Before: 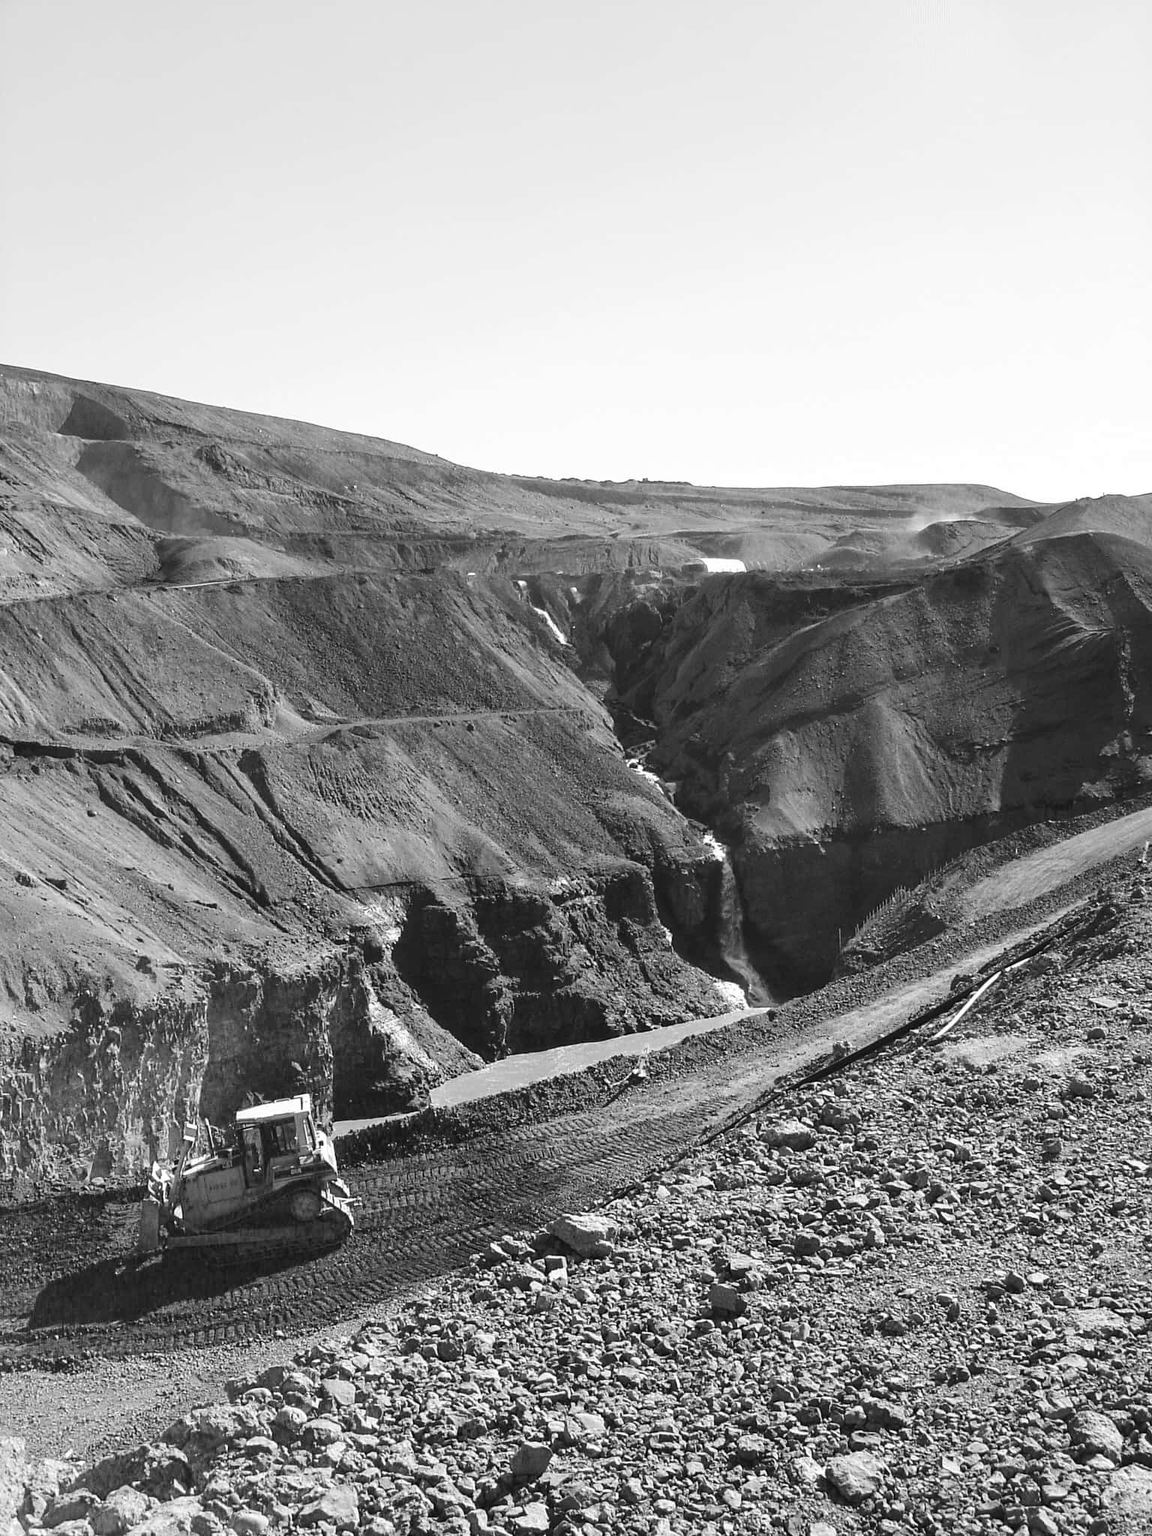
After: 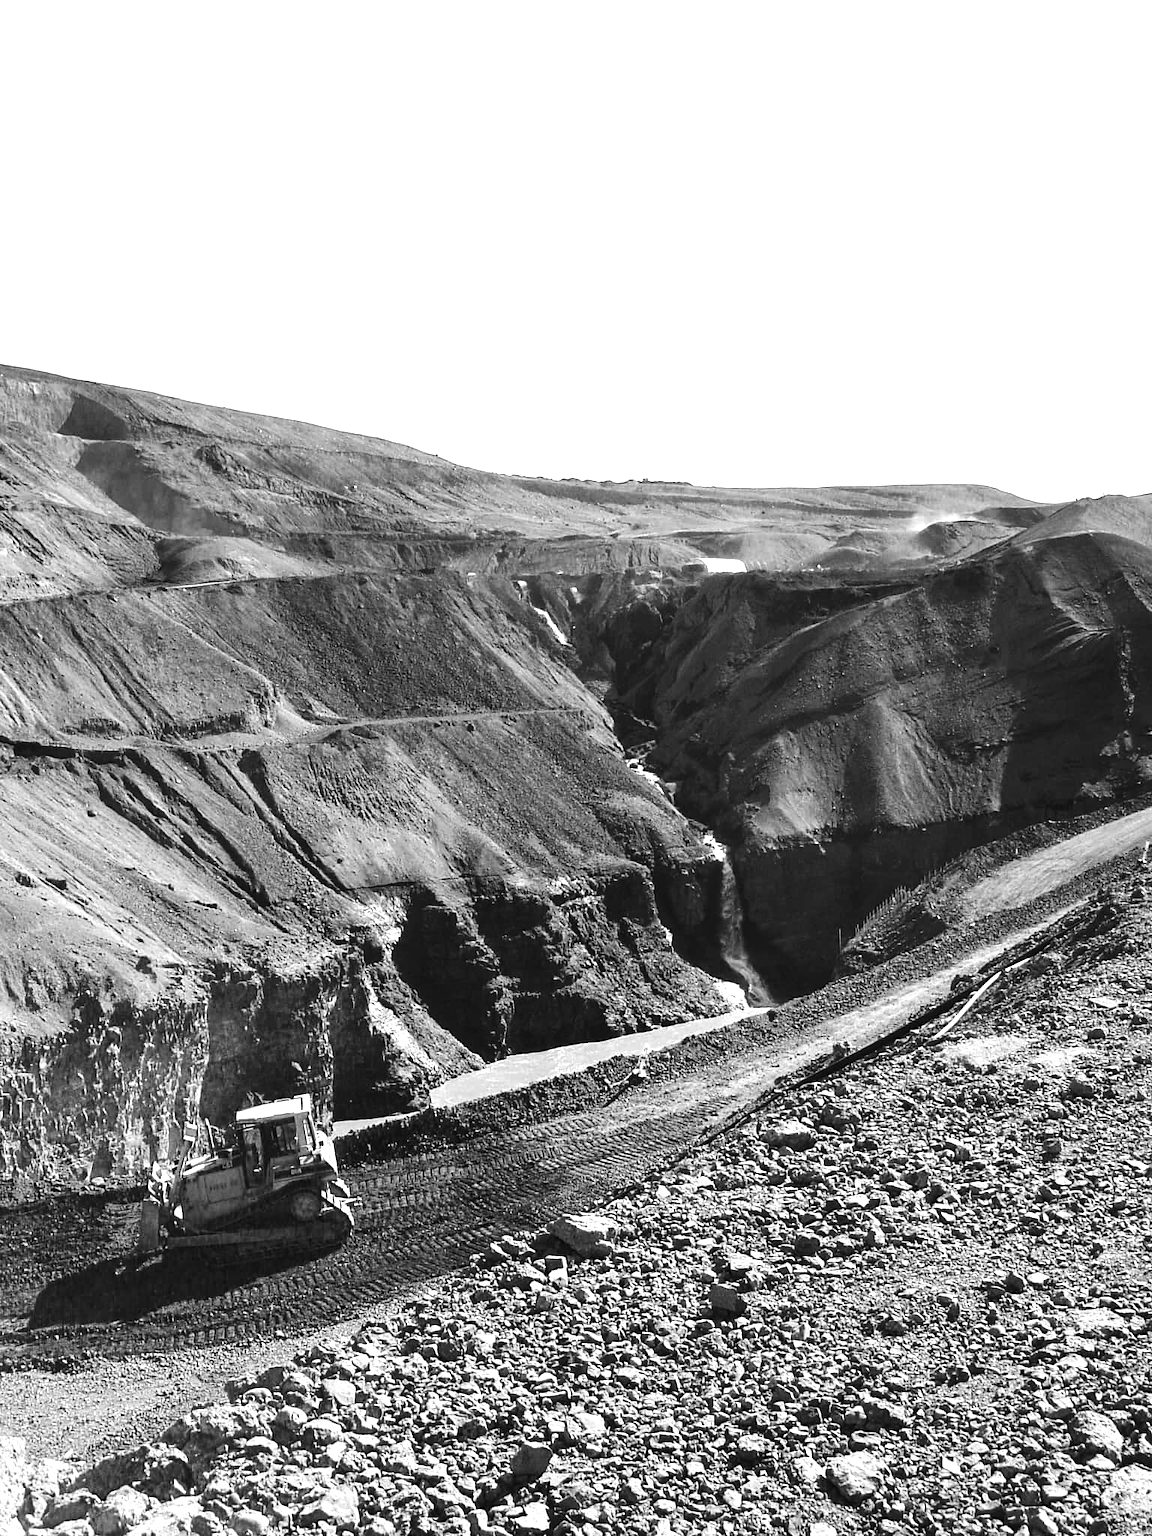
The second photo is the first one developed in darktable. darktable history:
tone equalizer: -8 EV -0.724 EV, -7 EV -0.698 EV, -6 EV -0.628 EV, -5 EV -0.382 EV, -3 EV 0.394 EV, -2 EV 0.6 EV, -1 EV 0.693 EV, +0 EV 0.76 EV, edges refinement/feathering 500, mask exposure compensation -1.57 EV, preserve details no
